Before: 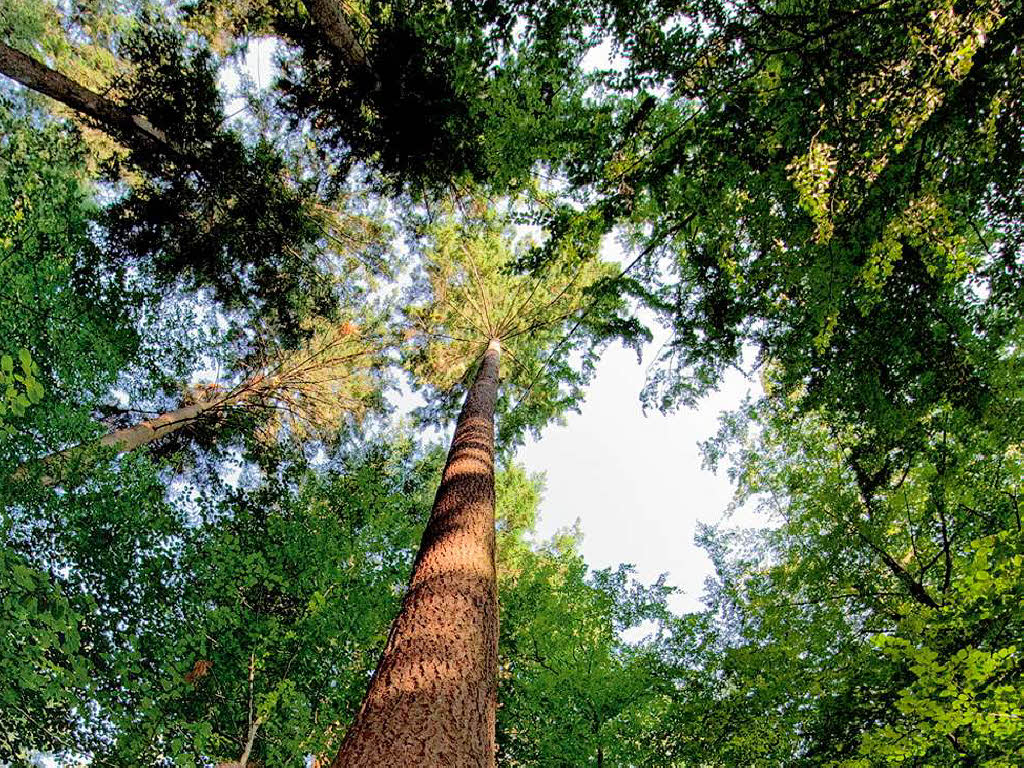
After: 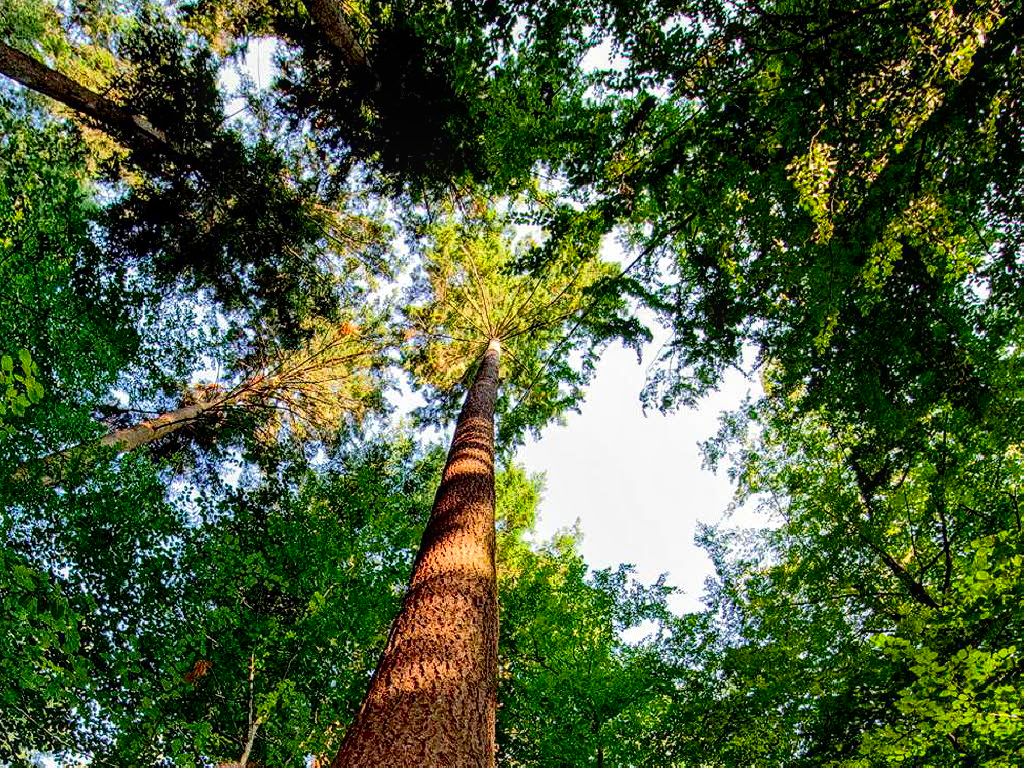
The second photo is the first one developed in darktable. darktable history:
color balance rgb: linear chroma grading › global chroma 10%, perceptual saturation grading › global saturation 5%, perceptual brilliance grading › global brilliance 4%, global vibrance 7%, saturation formula JzAzBz (2021)
contrast brightness saturation: contrast 0.2, brightness -0.11, saturation 0.1
local contrast: on, module defaults
